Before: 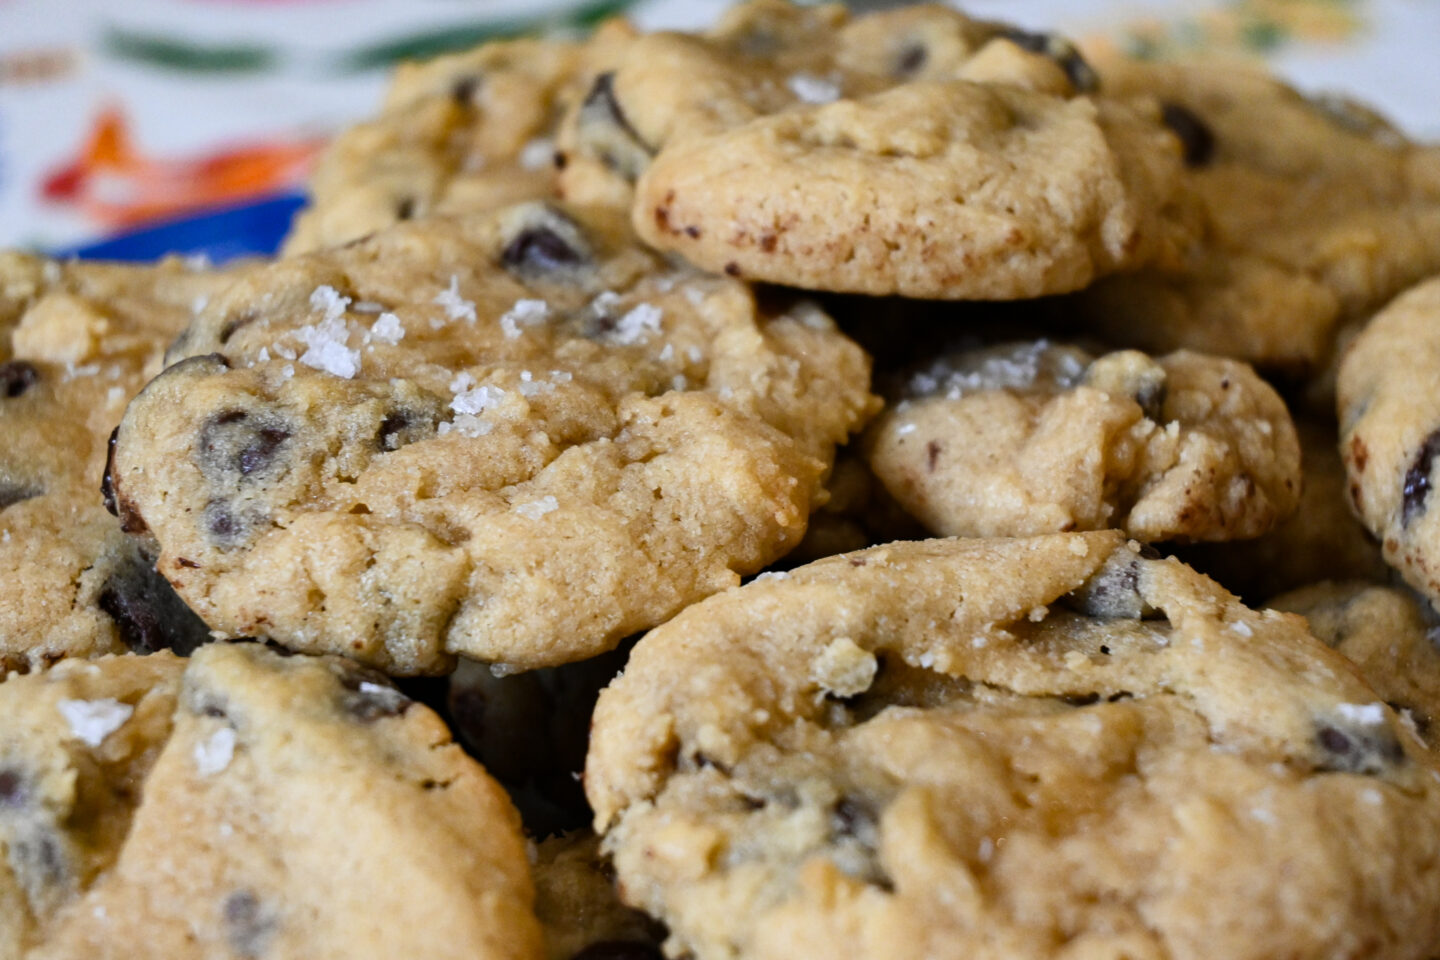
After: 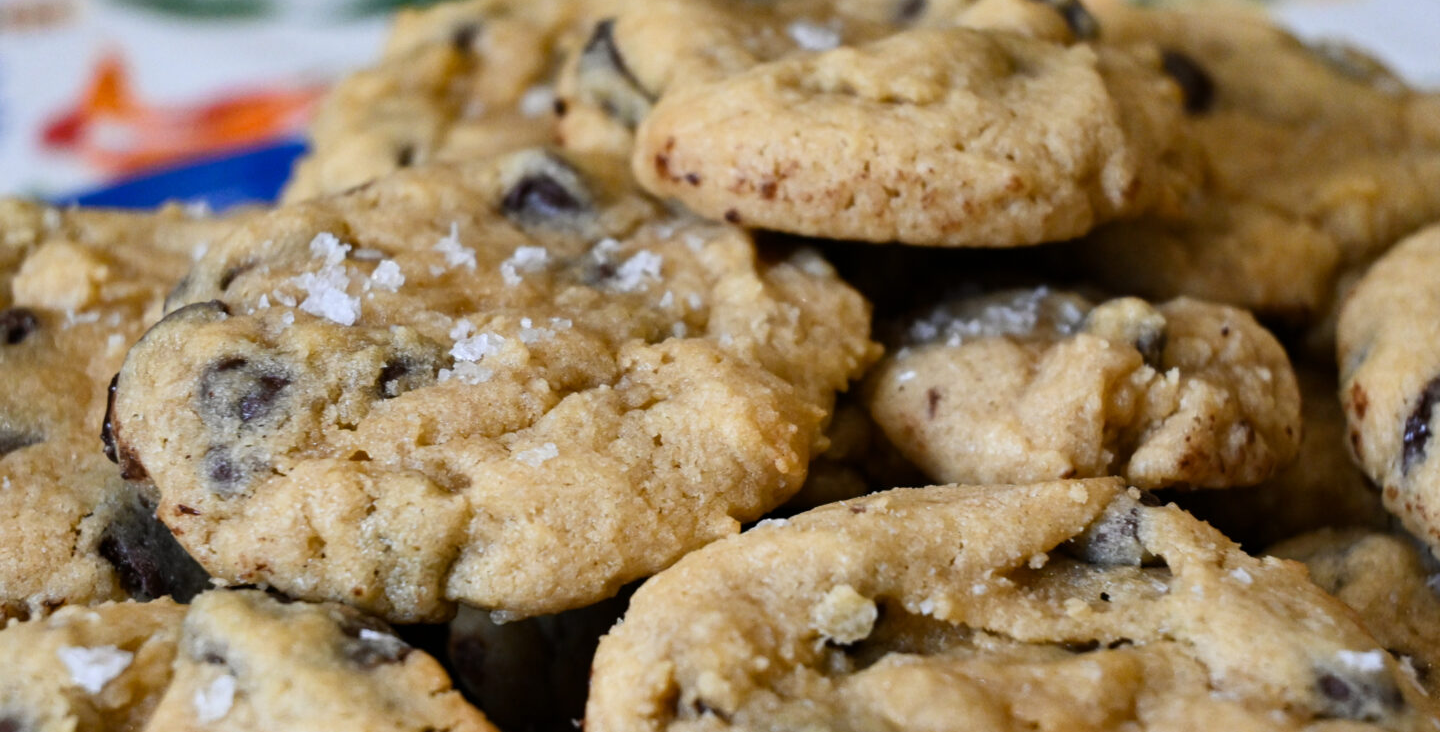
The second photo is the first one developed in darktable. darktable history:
crop: top 5.569%, bottom 18.106%
